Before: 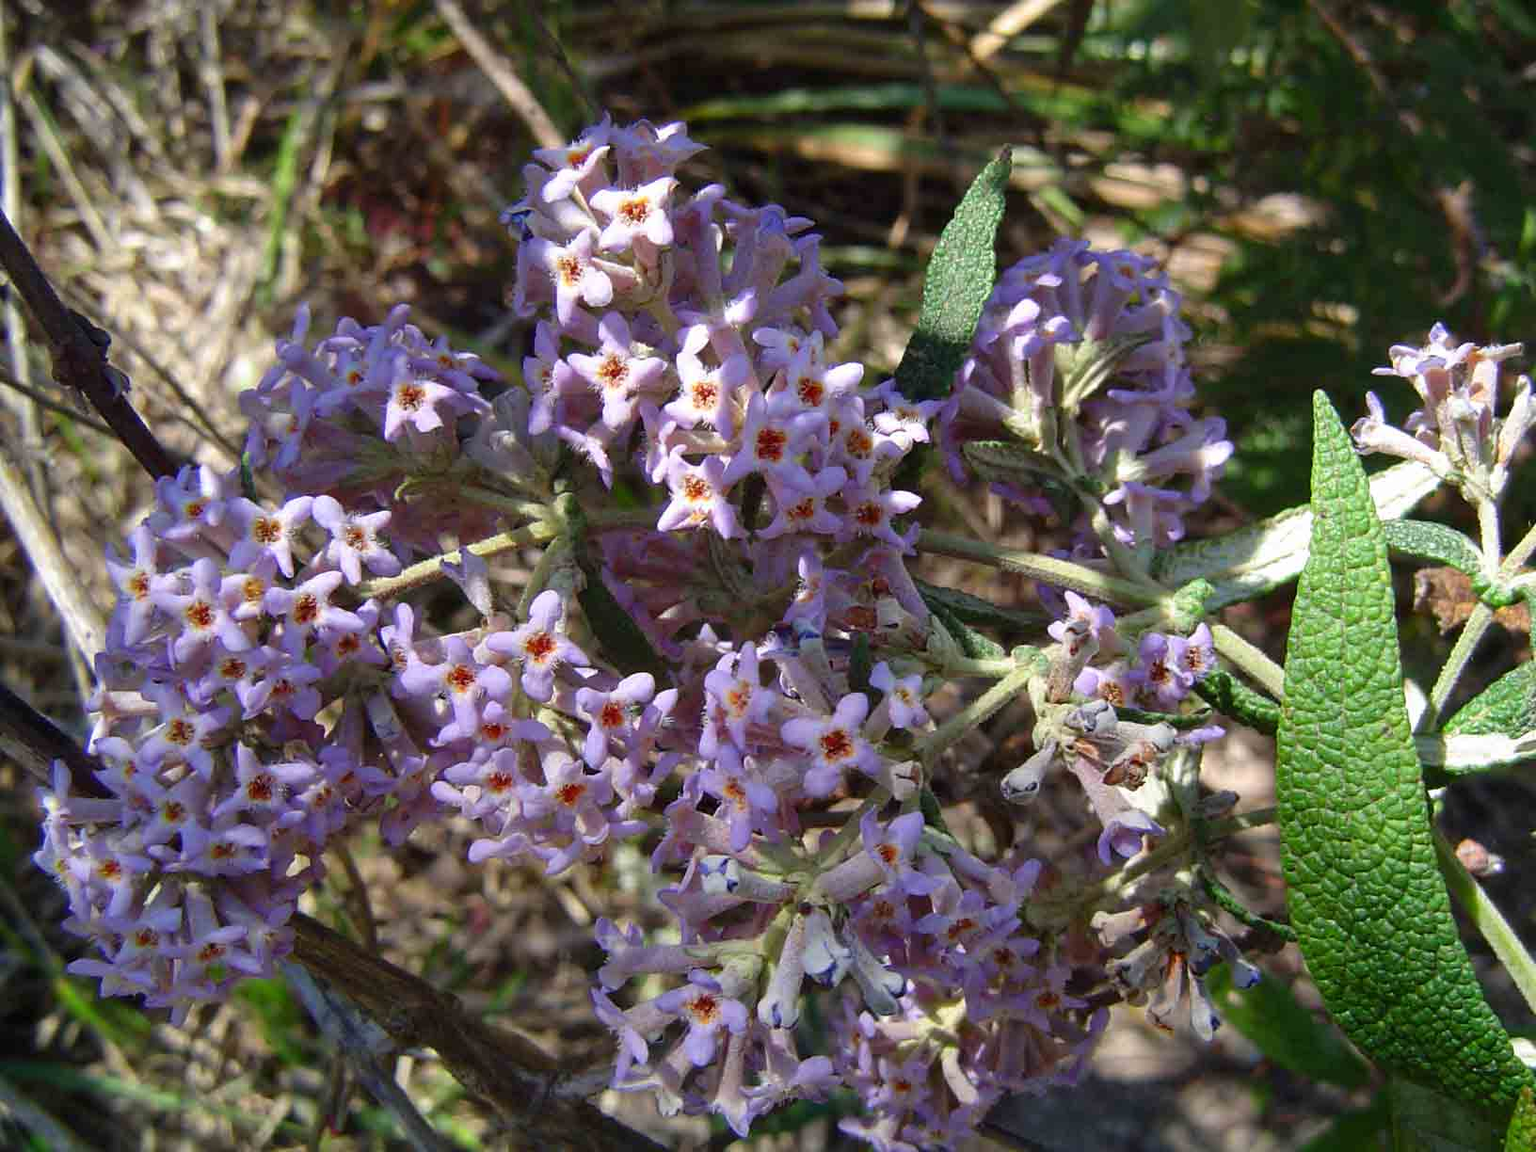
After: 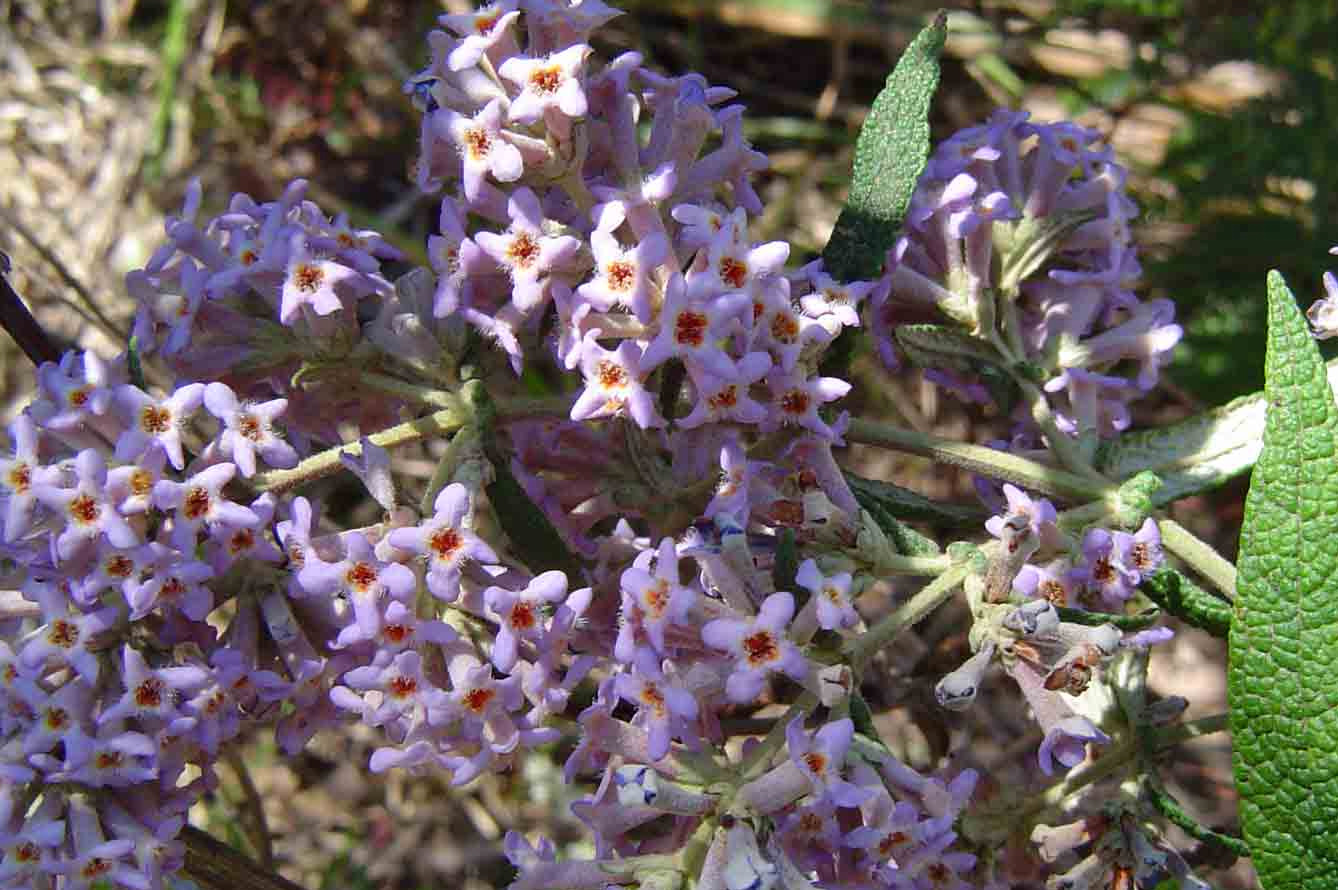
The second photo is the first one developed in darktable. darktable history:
crop: left 7.856%, top 11.836%, right 10.12%, bottom 15.387%
shadows and highlights: shadows 49, highlights -41, soften with gaussian
